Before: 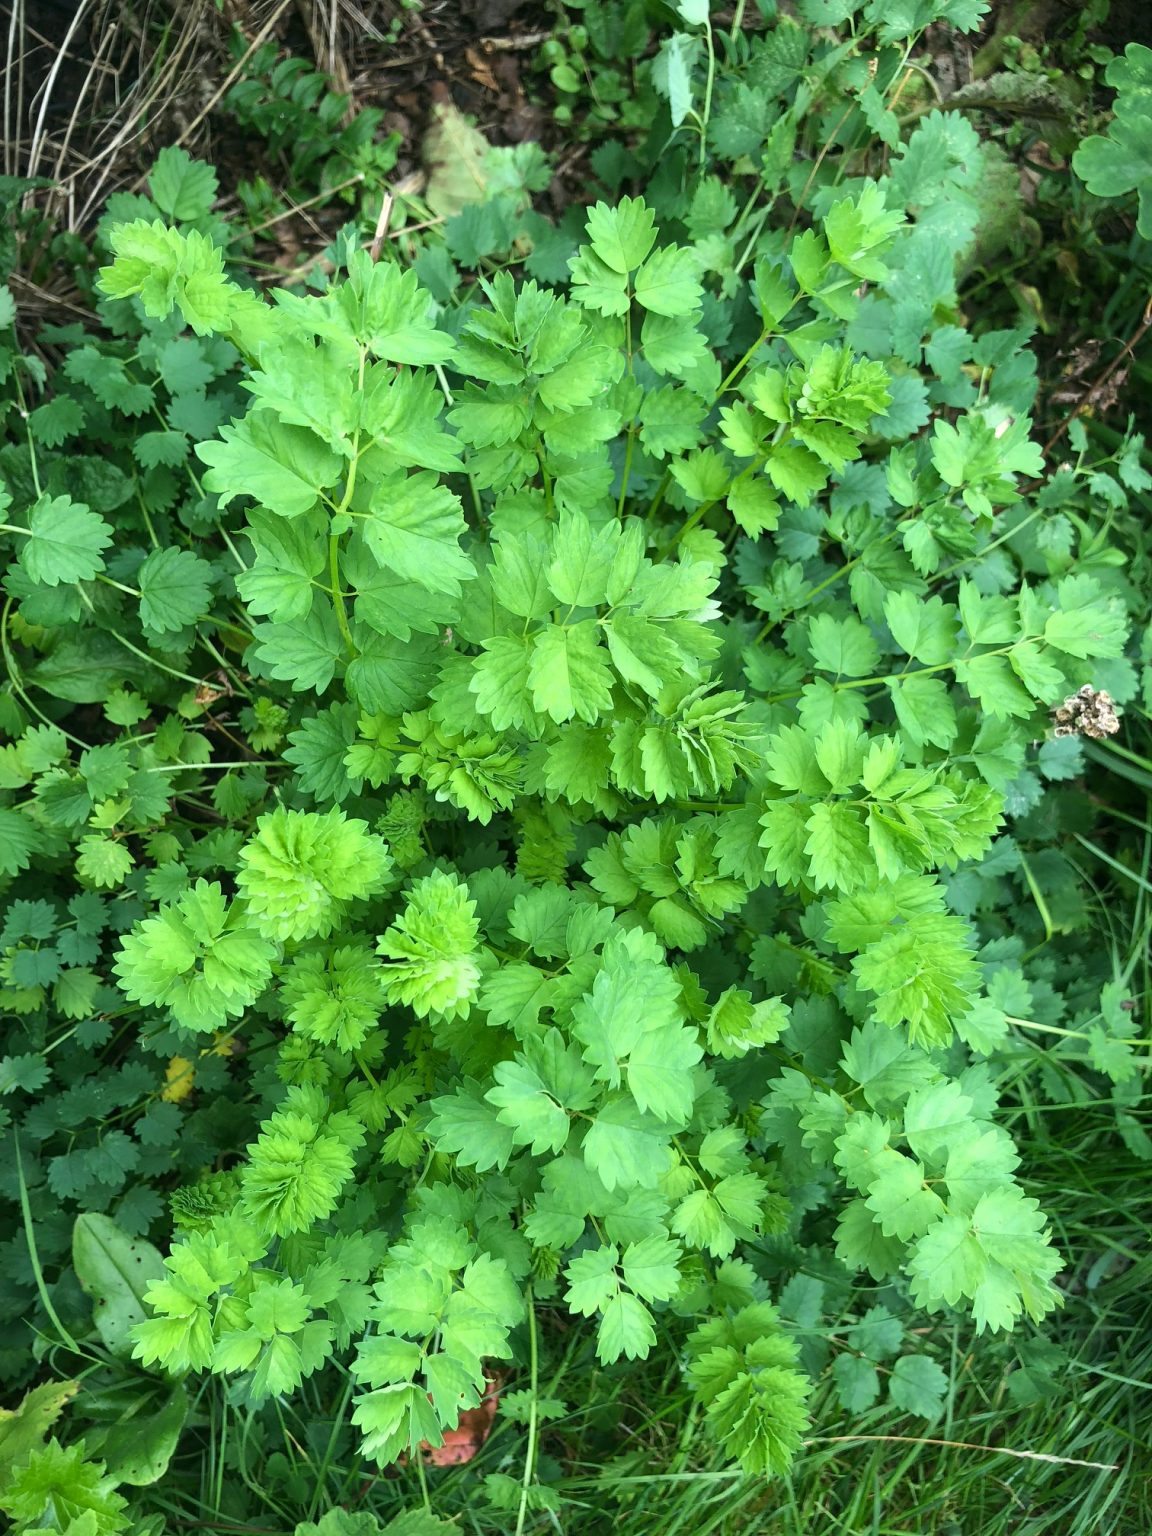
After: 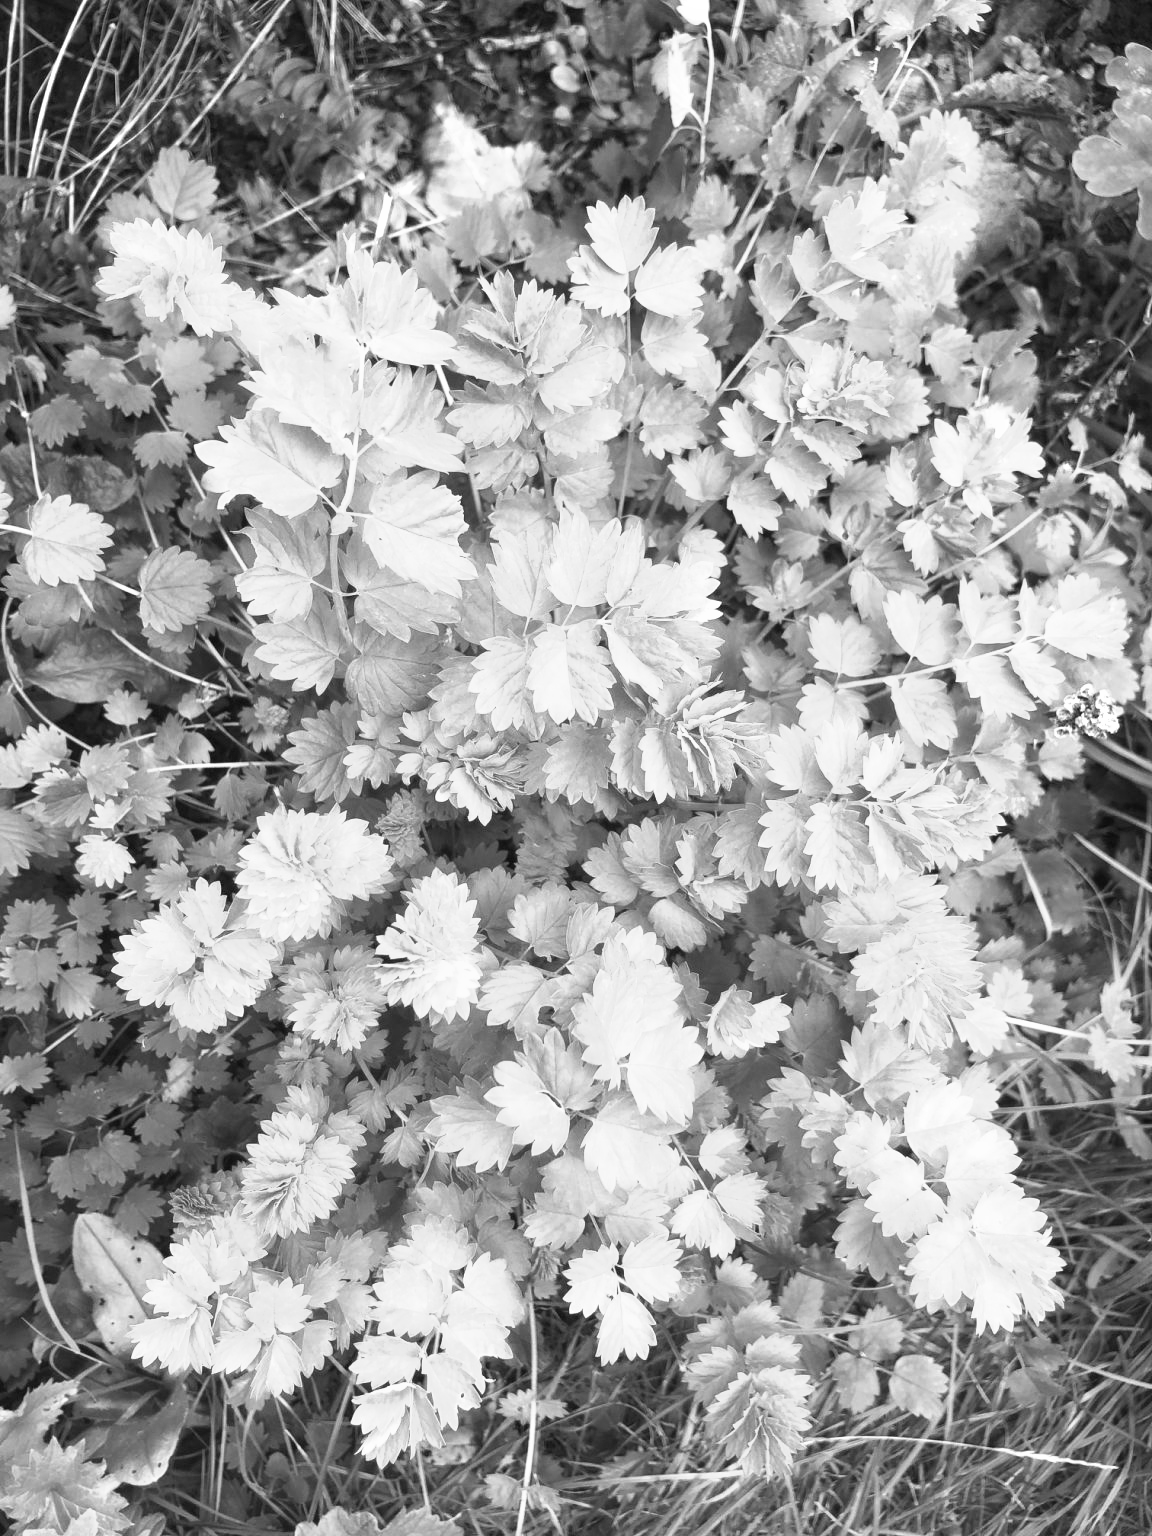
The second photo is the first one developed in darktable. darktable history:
color correction: highlights a* -2.73, highlights b* -2.09, shadows a* 2.41, shadows b* 2.73
exposure: black level correction 0, exposure 0.7 EV, compensate exposure bias true, compensate highlight preservation false
velvia: on, module defaults
monochrome: size 3.1
